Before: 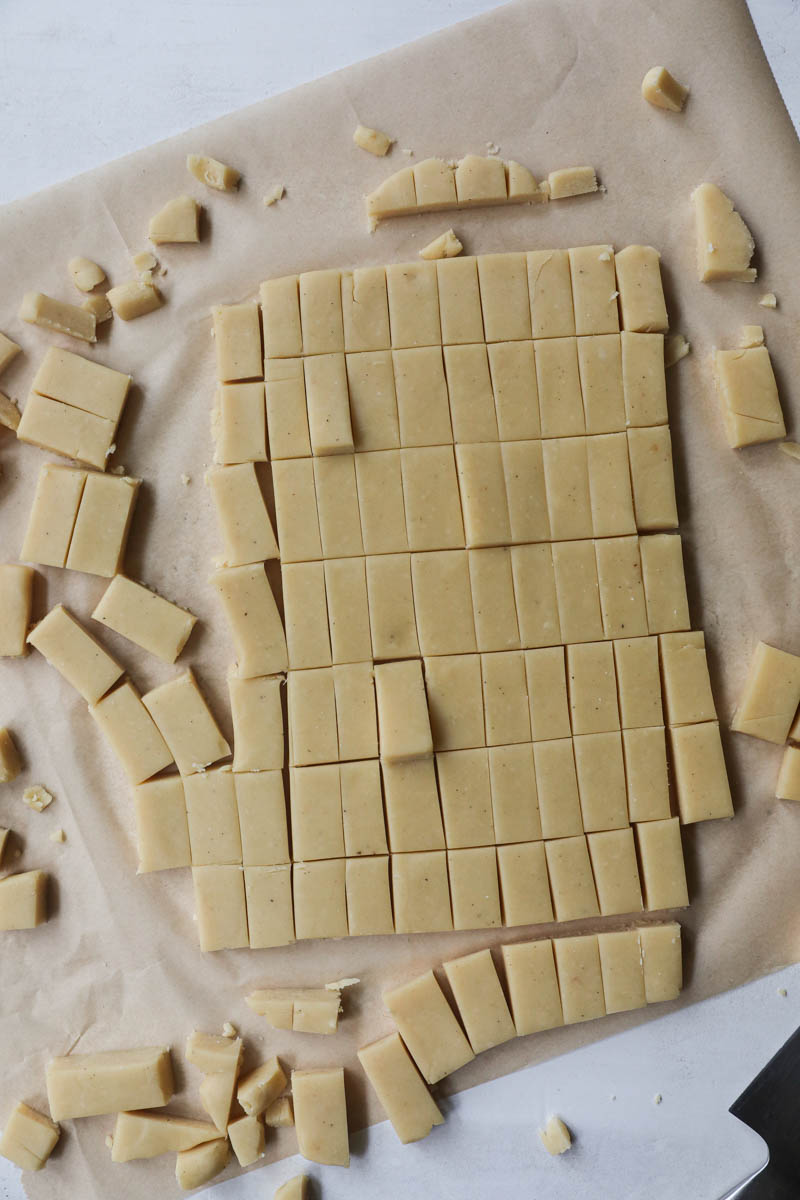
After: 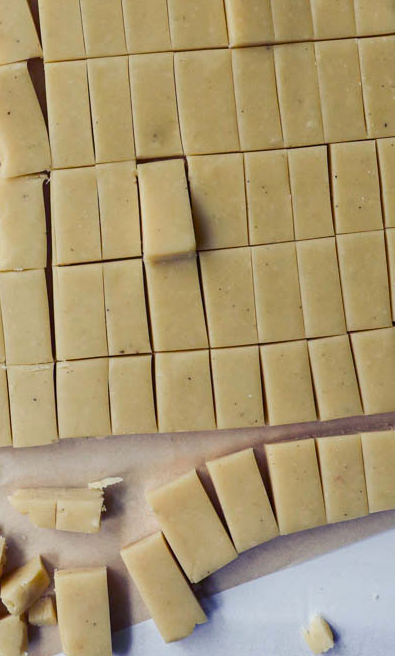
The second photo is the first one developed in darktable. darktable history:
color balance rgb: shadows lift › luminance -28.76%, shadows lift › chroma 15%, shadows lift › hue 270°, power › chroma 1%, power › hue 255°, highlights gain › luminance 7.14%, highlights gain › chroma 2%, highlights gain › hue 90°, global offset › luminance -0.29%, global offset › hue 260°, perceptual saturation grading › global saturation 20%, perceptual saturation grading › highlights -13.92%, perceptual saturation grading › shadows 50%
crop: left 29.672%, top 41.786%, right 20.851%, bottom 3.487%
